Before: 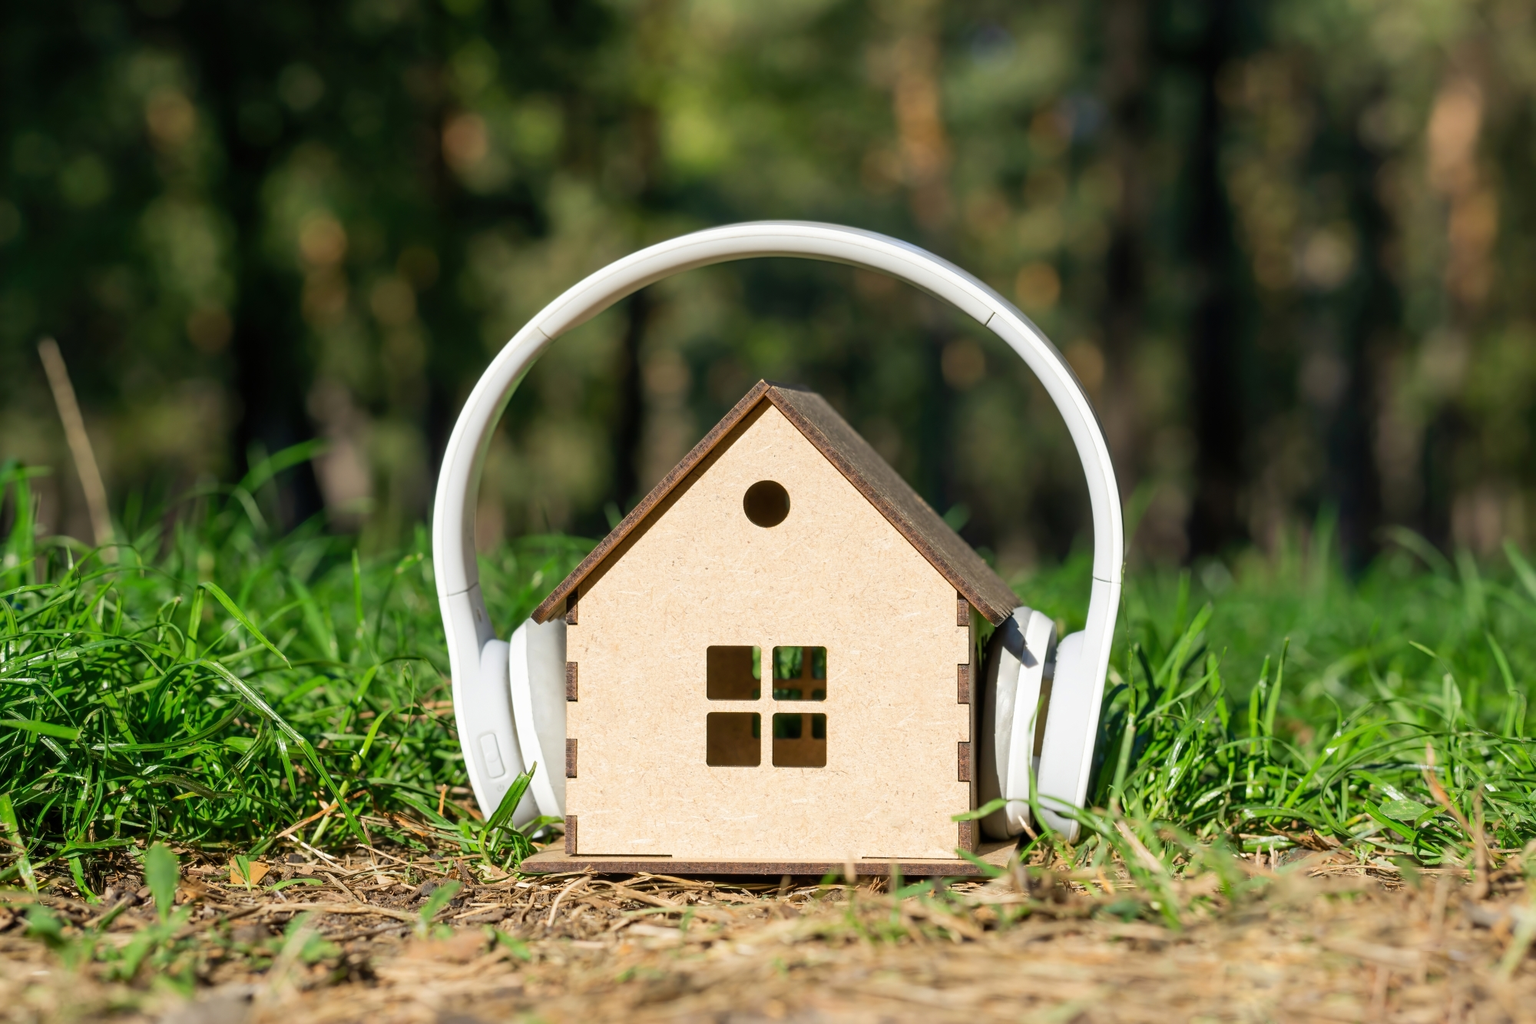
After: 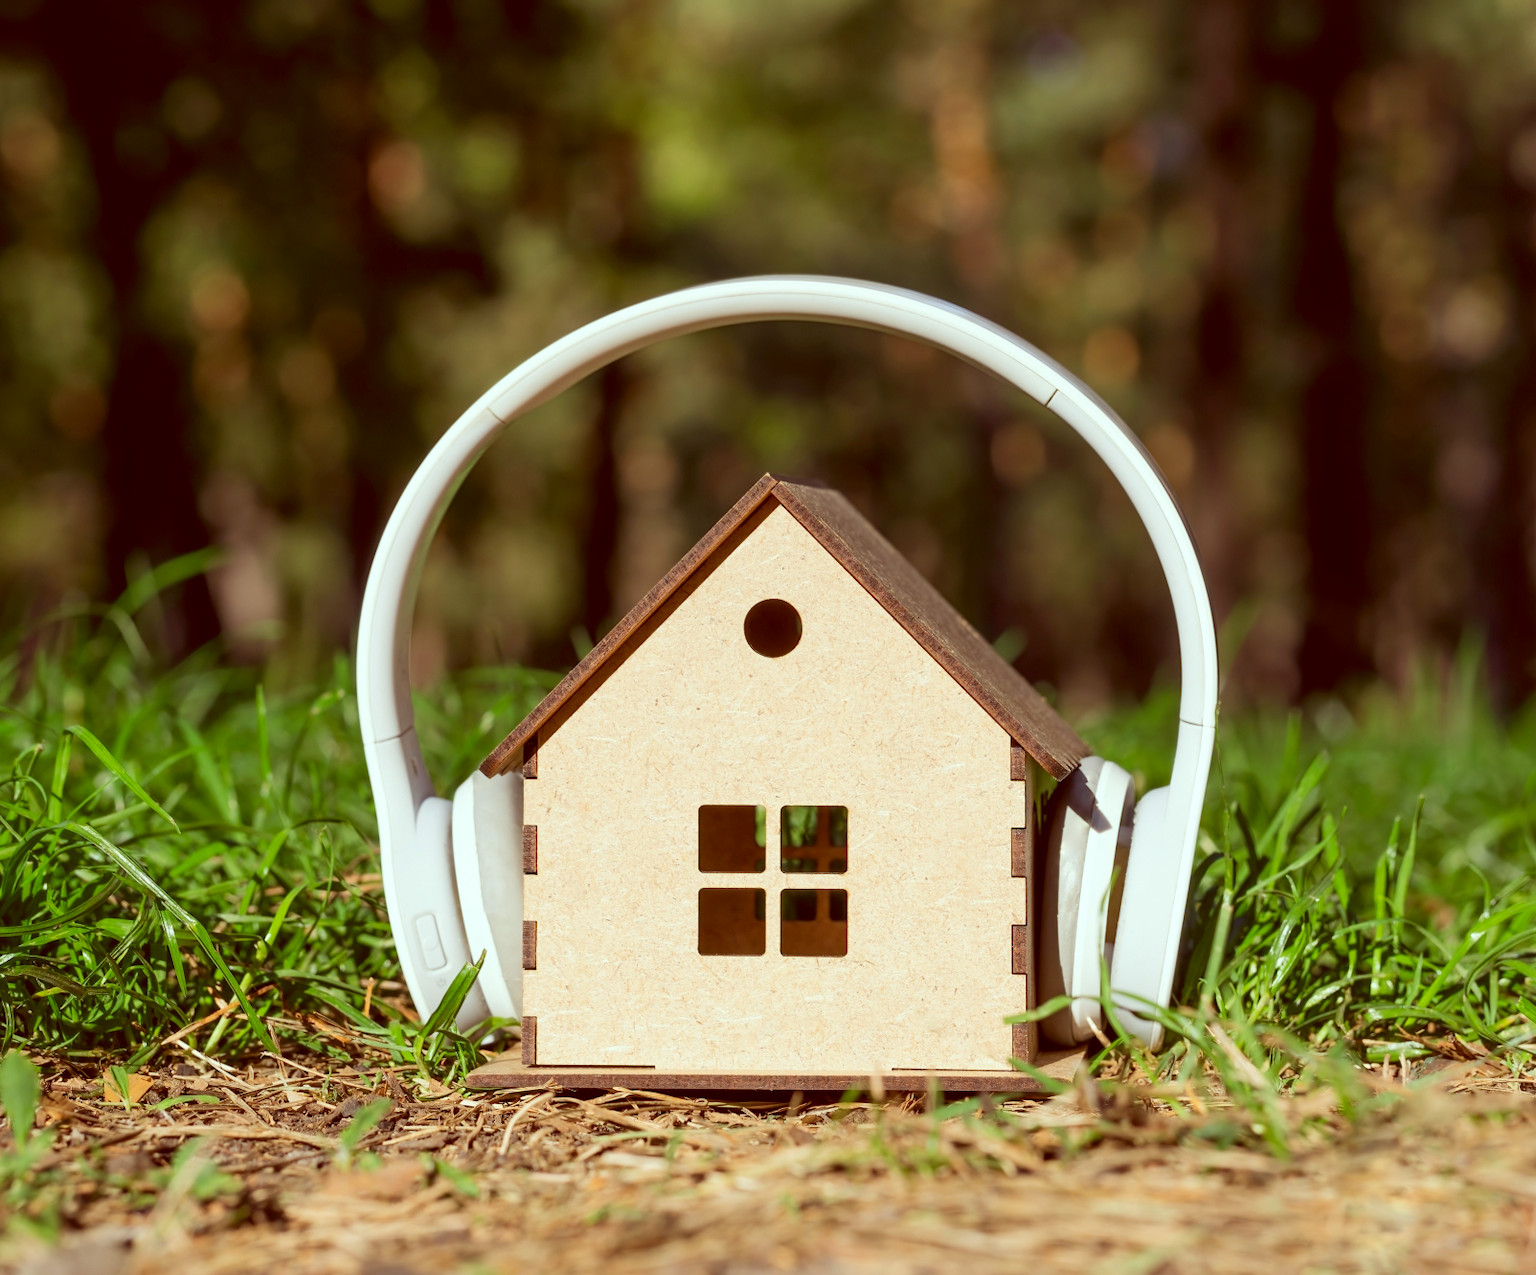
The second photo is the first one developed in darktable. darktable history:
crop and rotate: left 9.597%, right 10.195%
color correction: highlights a* -7.23, highlights b* -0.161, shadows a* 20.08, shadows b* 11.73
